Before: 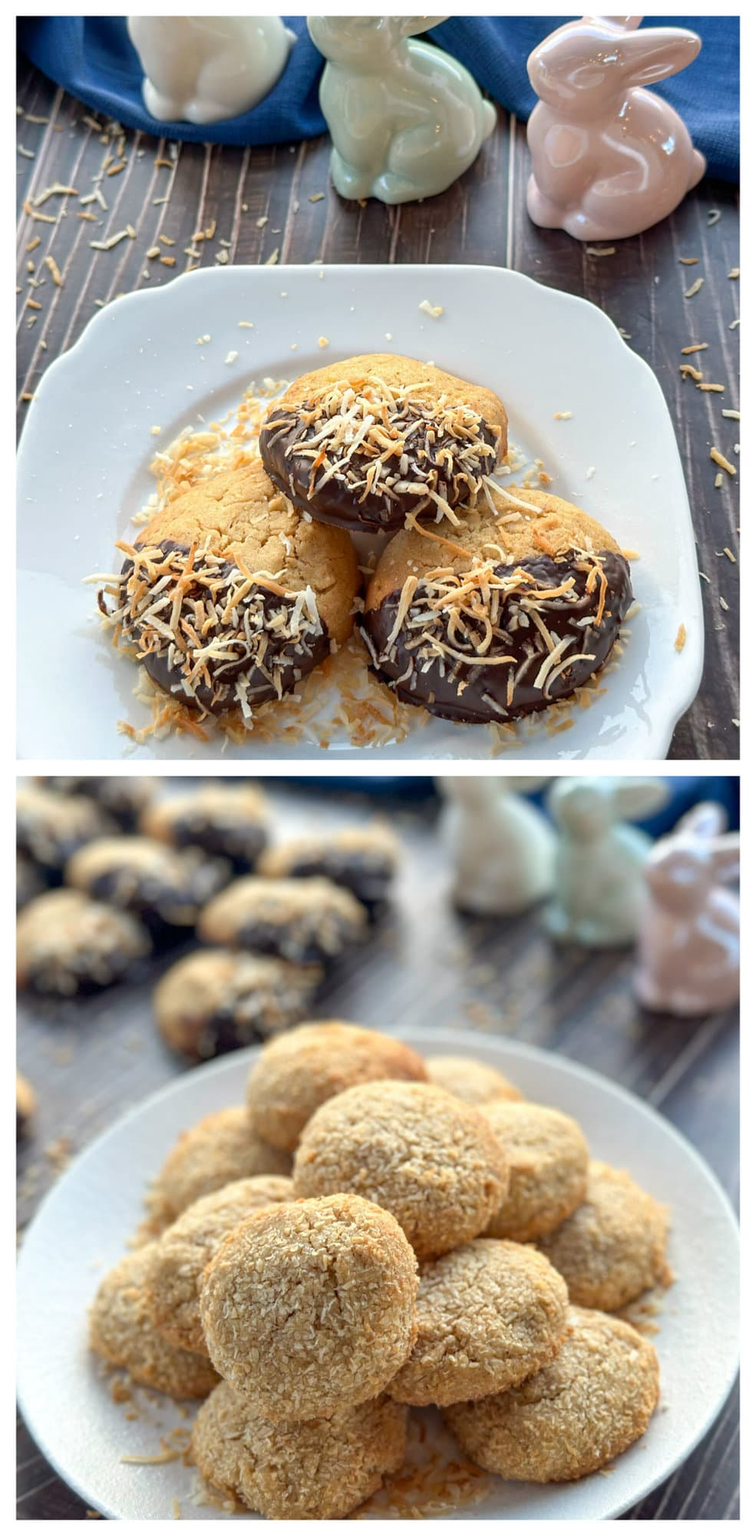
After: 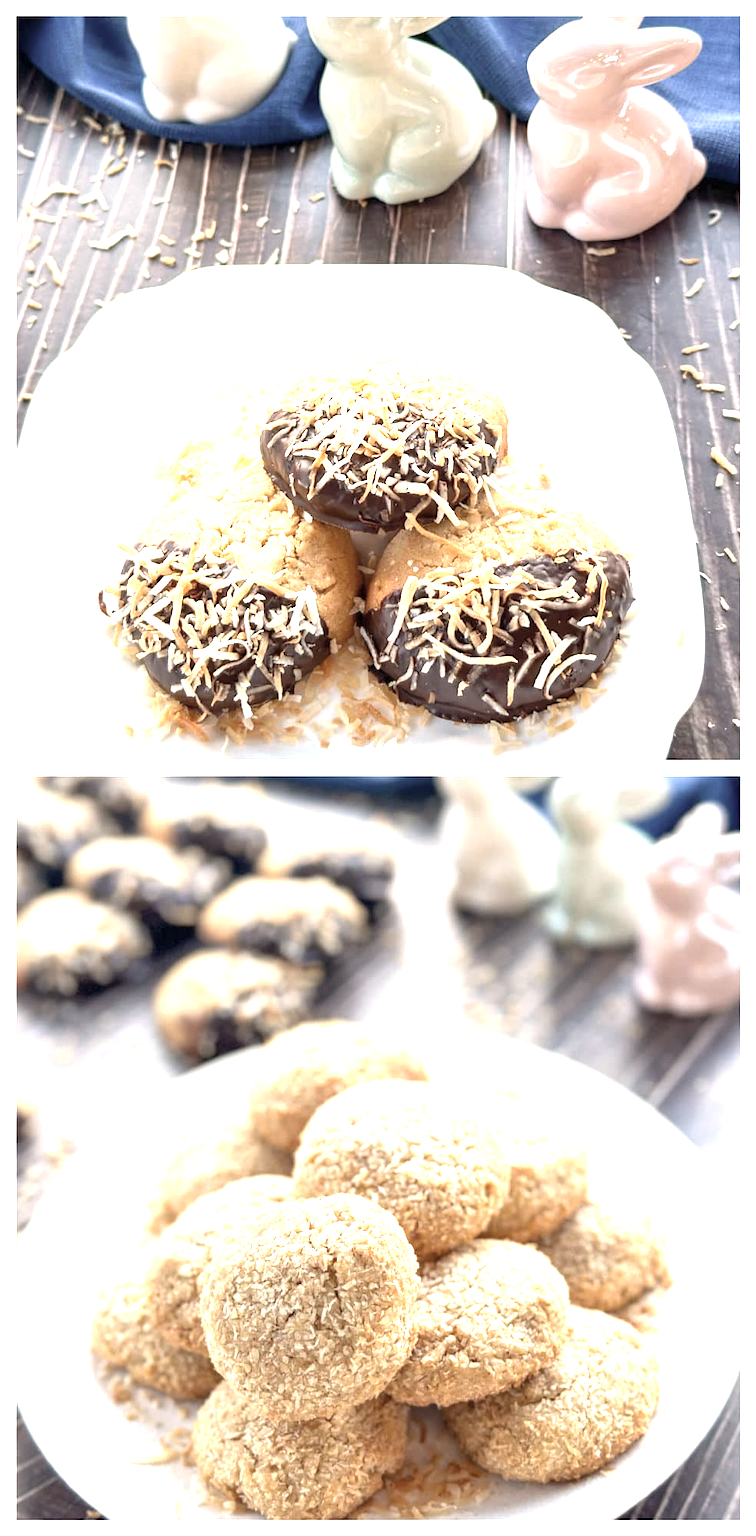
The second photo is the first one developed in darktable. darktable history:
color correction: highlights a* 5.59, highlights b* 5.24, saturation 0.68
exposure: exposure 1.5 EV, compensate highlight preservation false
